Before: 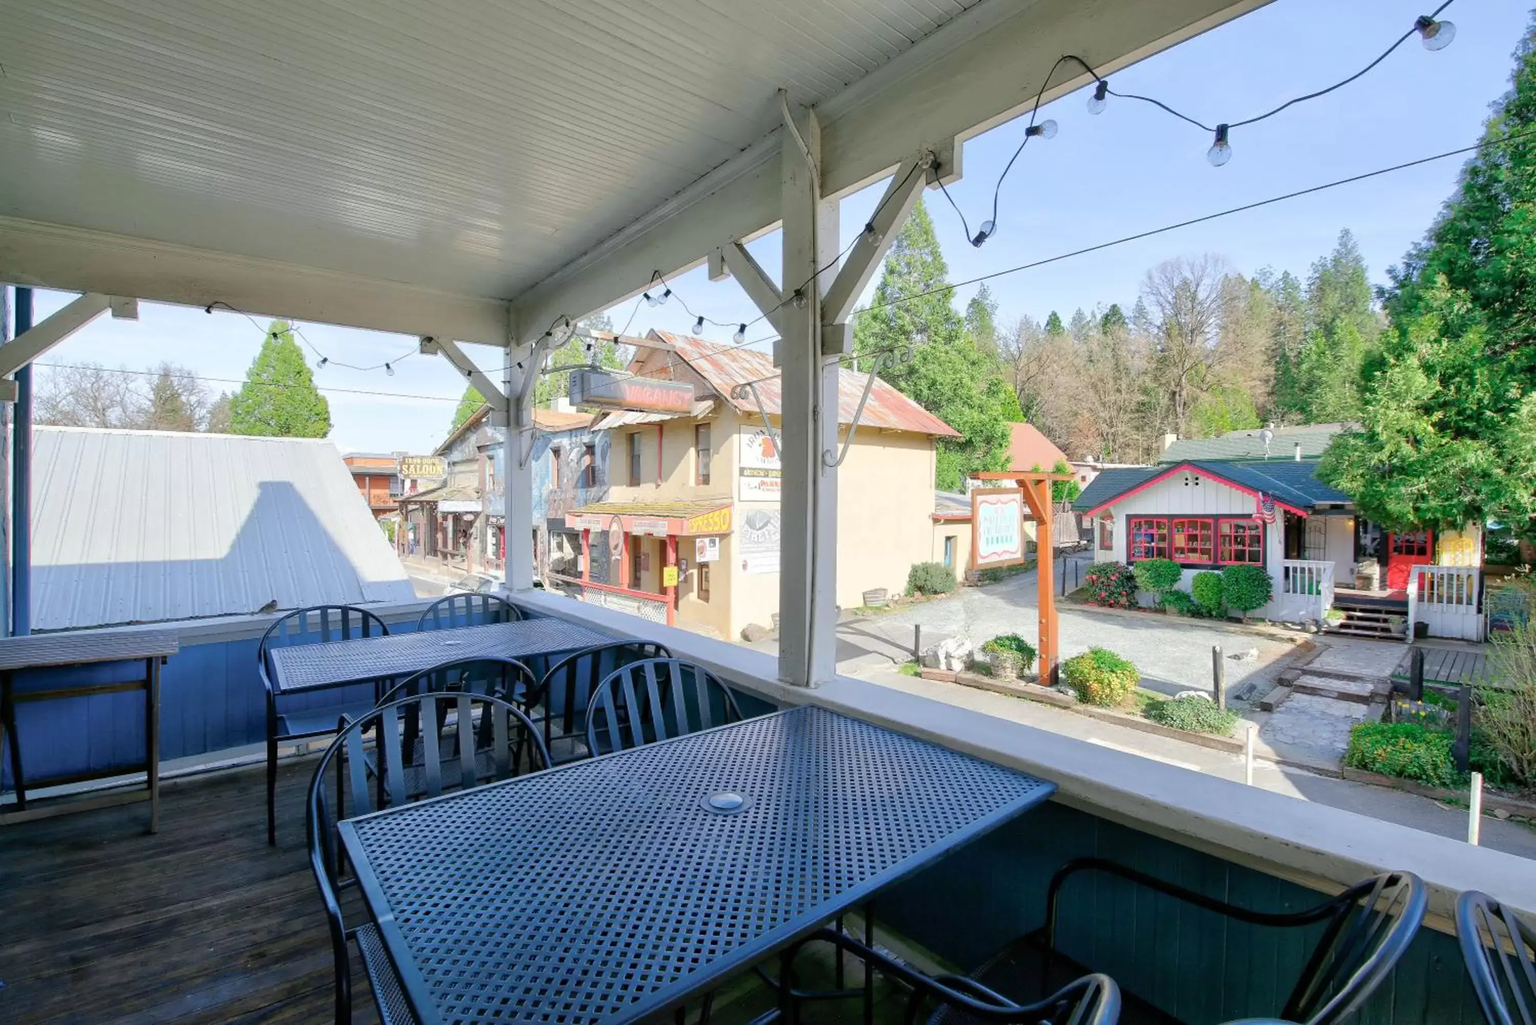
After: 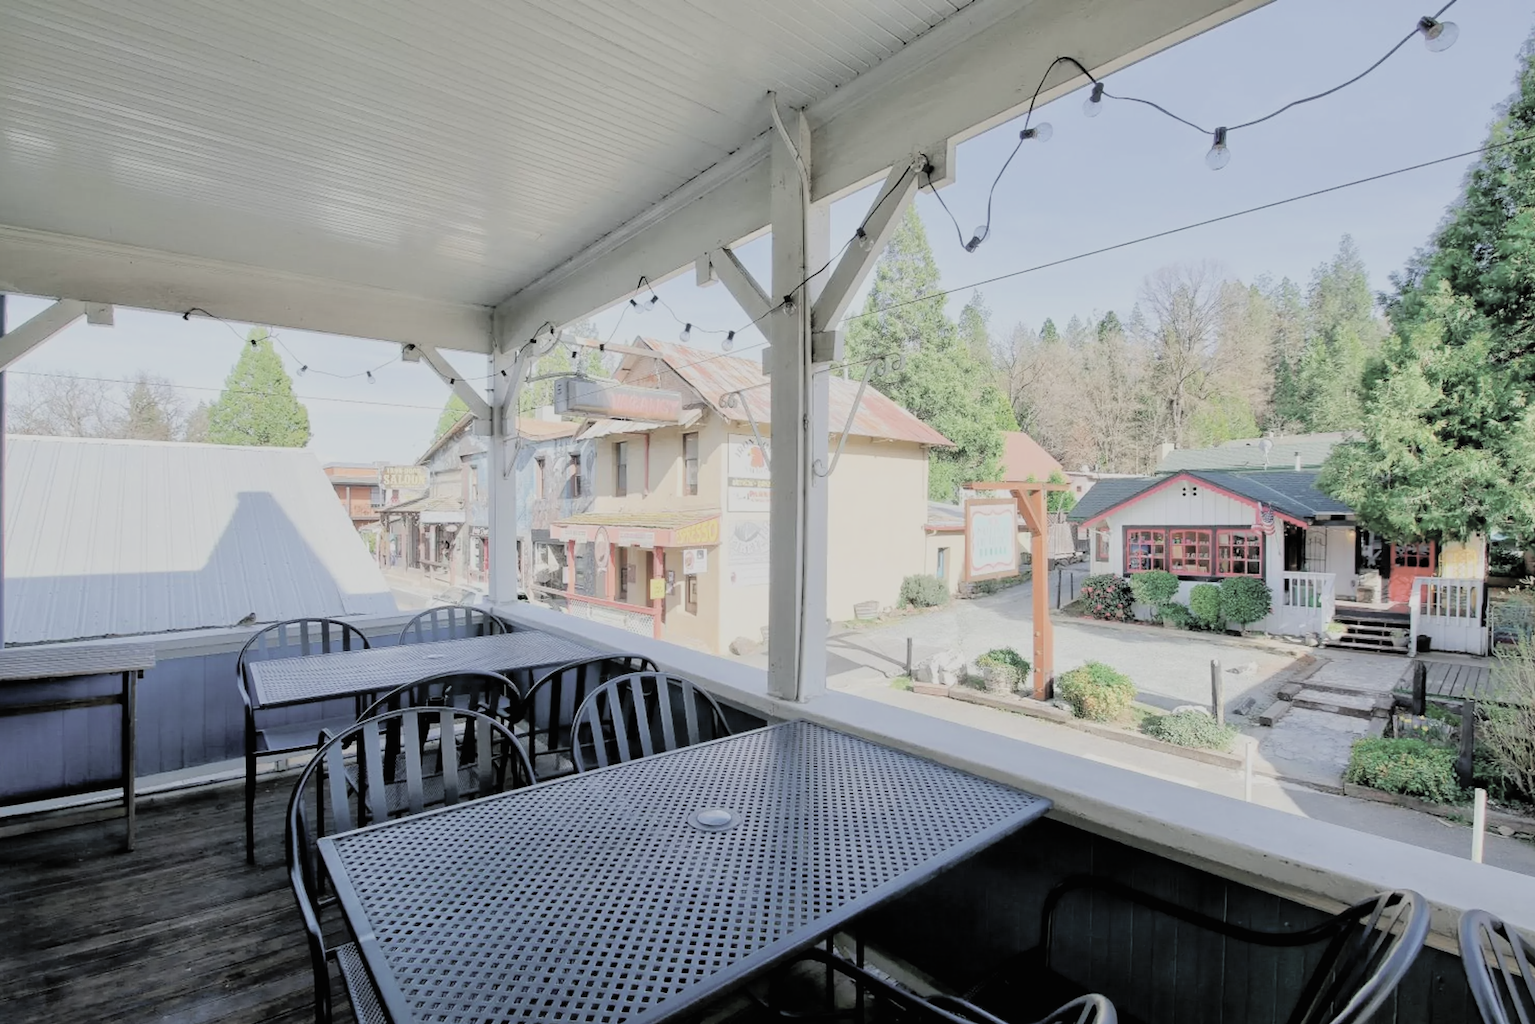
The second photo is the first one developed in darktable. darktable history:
crop: left 1.743%, right 0.268%, bottom 2.011%
filmic rgb: black relative exposure -6.15 EV, white relative exposure 6.96 EV, hardness 2.23, color science v6 (2022)
contrast brightness saturation: brightness 0.18, saturation -0.5
